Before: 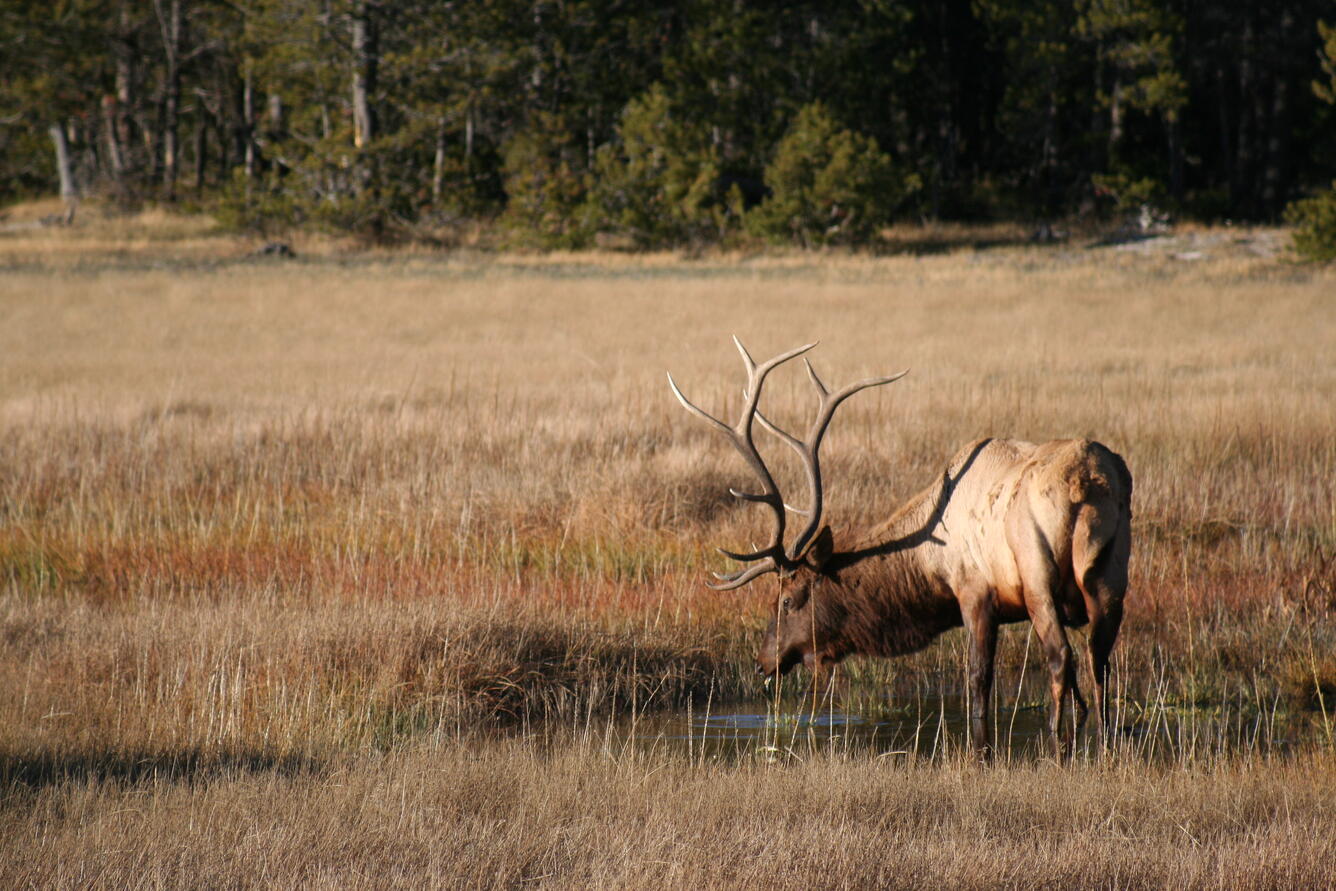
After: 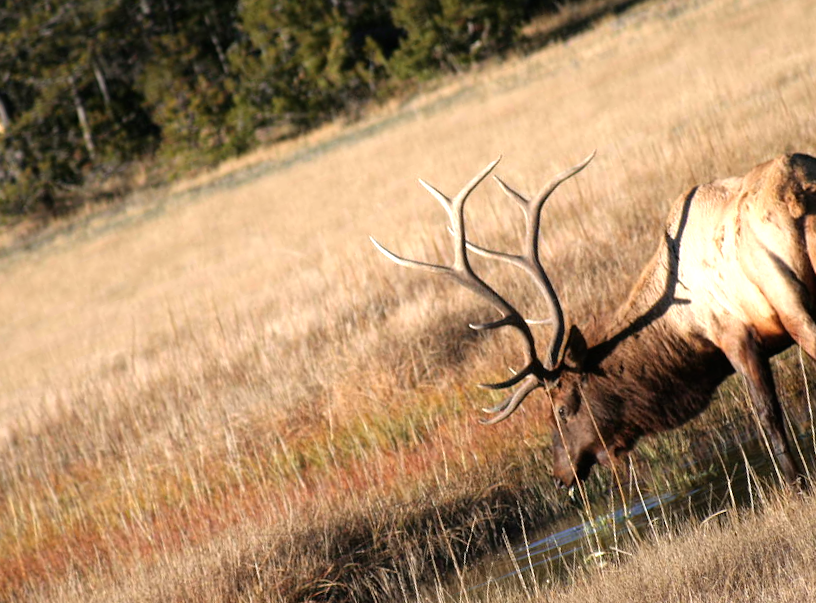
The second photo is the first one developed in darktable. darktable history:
tone equalizer: -8 EV -0.736 EV, -7 EV -0.719 EV, -6 EV -0.61 EV, -5 EV -0.422 EV, -3 EV 0.403 EV, -2 EV 0.6 EV, -1 EV 0.679 EV, +0 EV 0.755 EV
crop and rotate: angle 20.33°, left 6.837%, right 4.042%, bottom 1.148%
